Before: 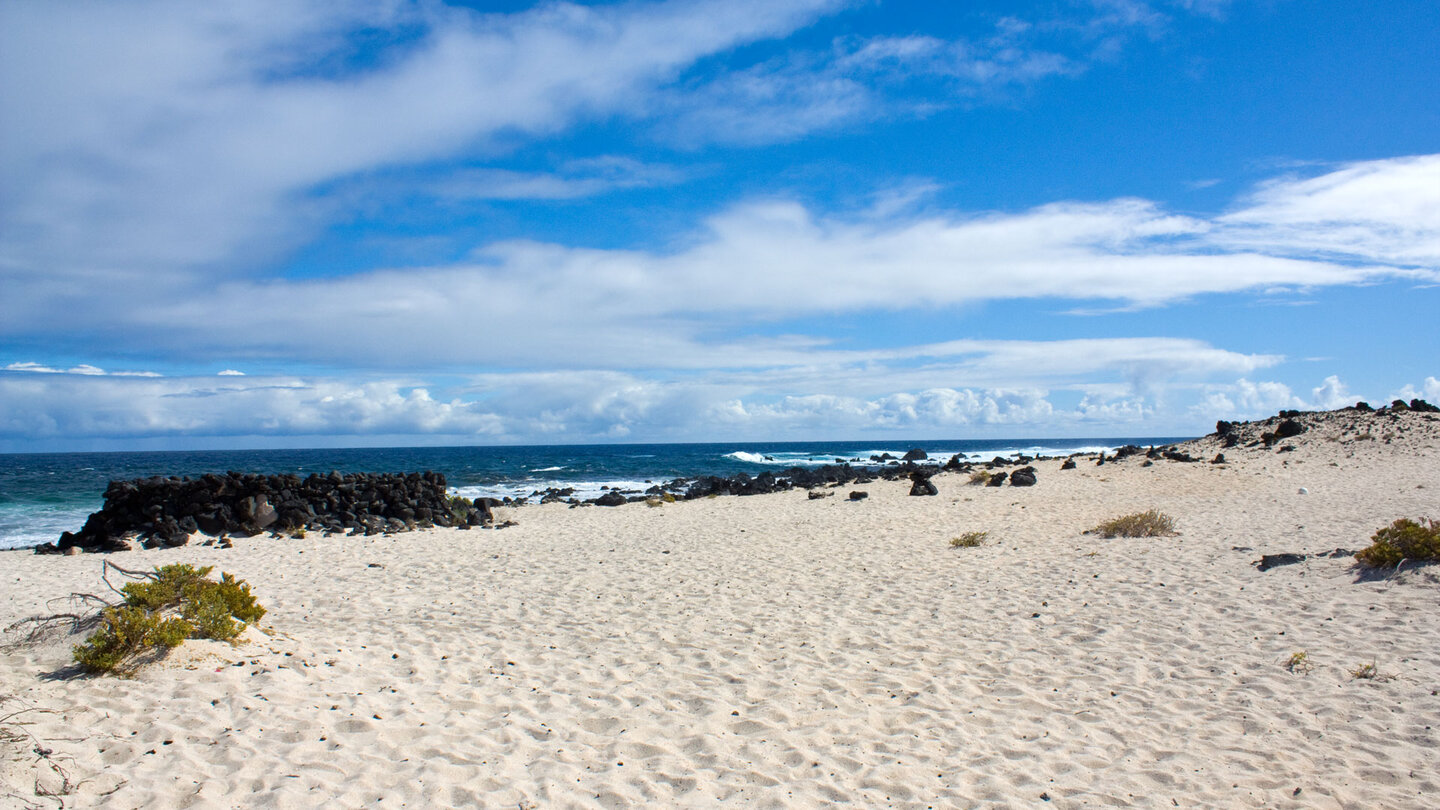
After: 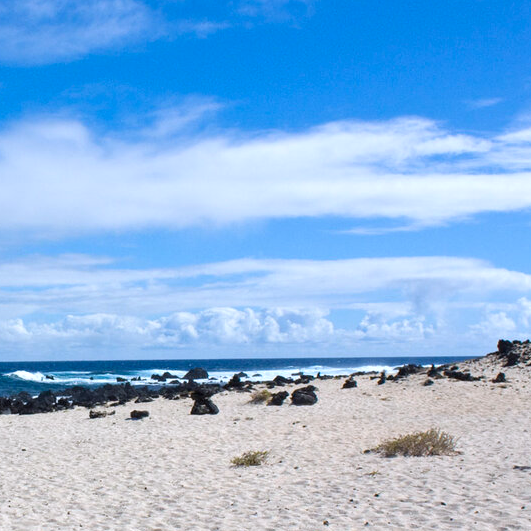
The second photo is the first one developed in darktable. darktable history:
color zones: curves: ch1 [(0.113, 0.438) (0.75, 0.5)]; ch2 [(0.12, 0.526) (0.75, 0.5)]
exposure: exposure 0.078 EV, compensate highlight preservation false
crop and rotate: left 49.936%, top 10.094%, right 13.136%, bottom 24.256%
color calibration: illuminant as shot in camera, x 0.358, y 0.373, temperature 4628.91 K
